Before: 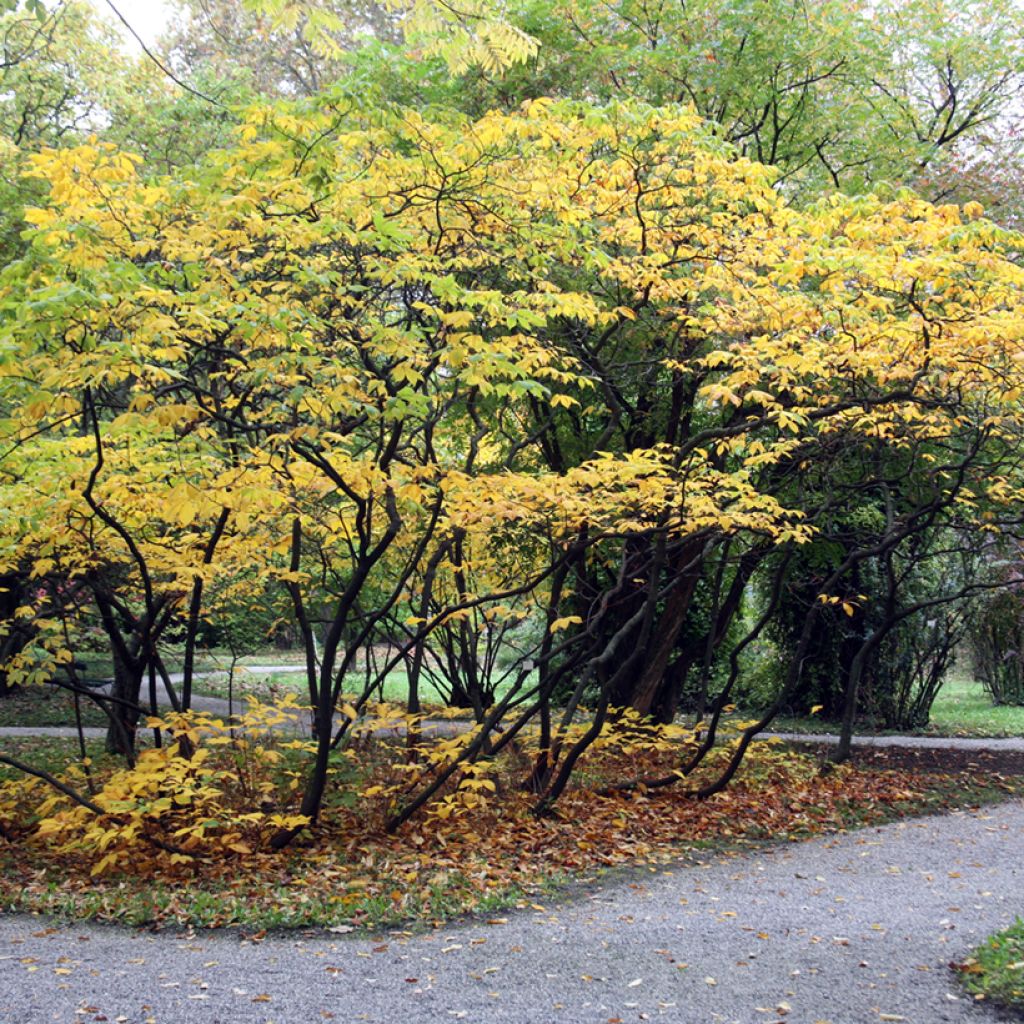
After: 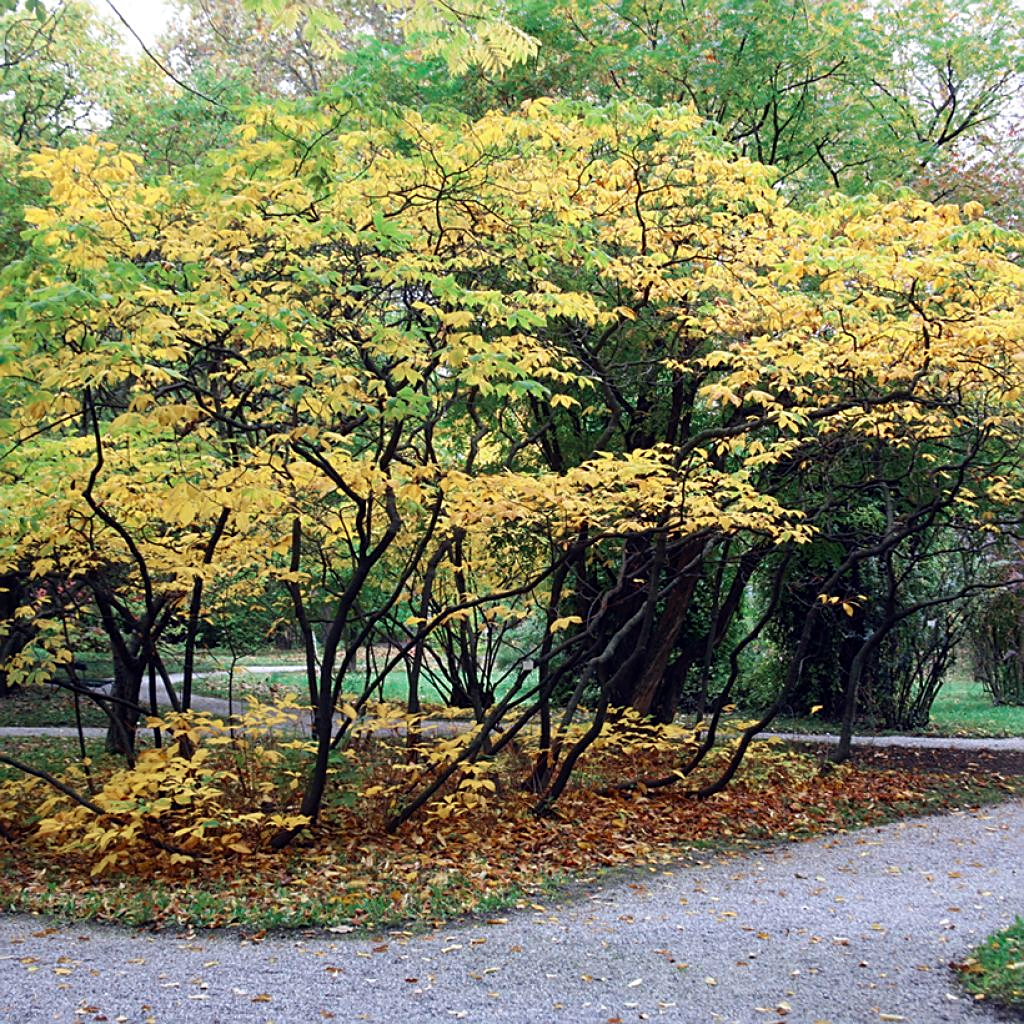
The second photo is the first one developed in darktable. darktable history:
velvia: on, module defaults
sharpen: on, module defaults
color zones: curves: ch0 [(0, 0.5) (0.125, 0.4) (0.25, 0.5) (0.375, 0.4) (0.5, 0.4) (0.625, 0.6) (0.75, 0.6) (0.875, 0.5)]; ch1 [(0, 0.4) (0.125, 0.5) (0.25, 0.4) (0.375, 0.4) (0.5, 0.4) (0.625, 0.4) (0.75, 0.5) (0.875, 0.4)]; ch2 [(0, 0.6) (0.125, 0.5) (0.25, 0.5) (0.375, 0.6) (0.5, 0.6) (0.625, 0.5) (0.75, 0.5) (0.875, 0.5)]
contrast brightness saturation: saturation 0.1
